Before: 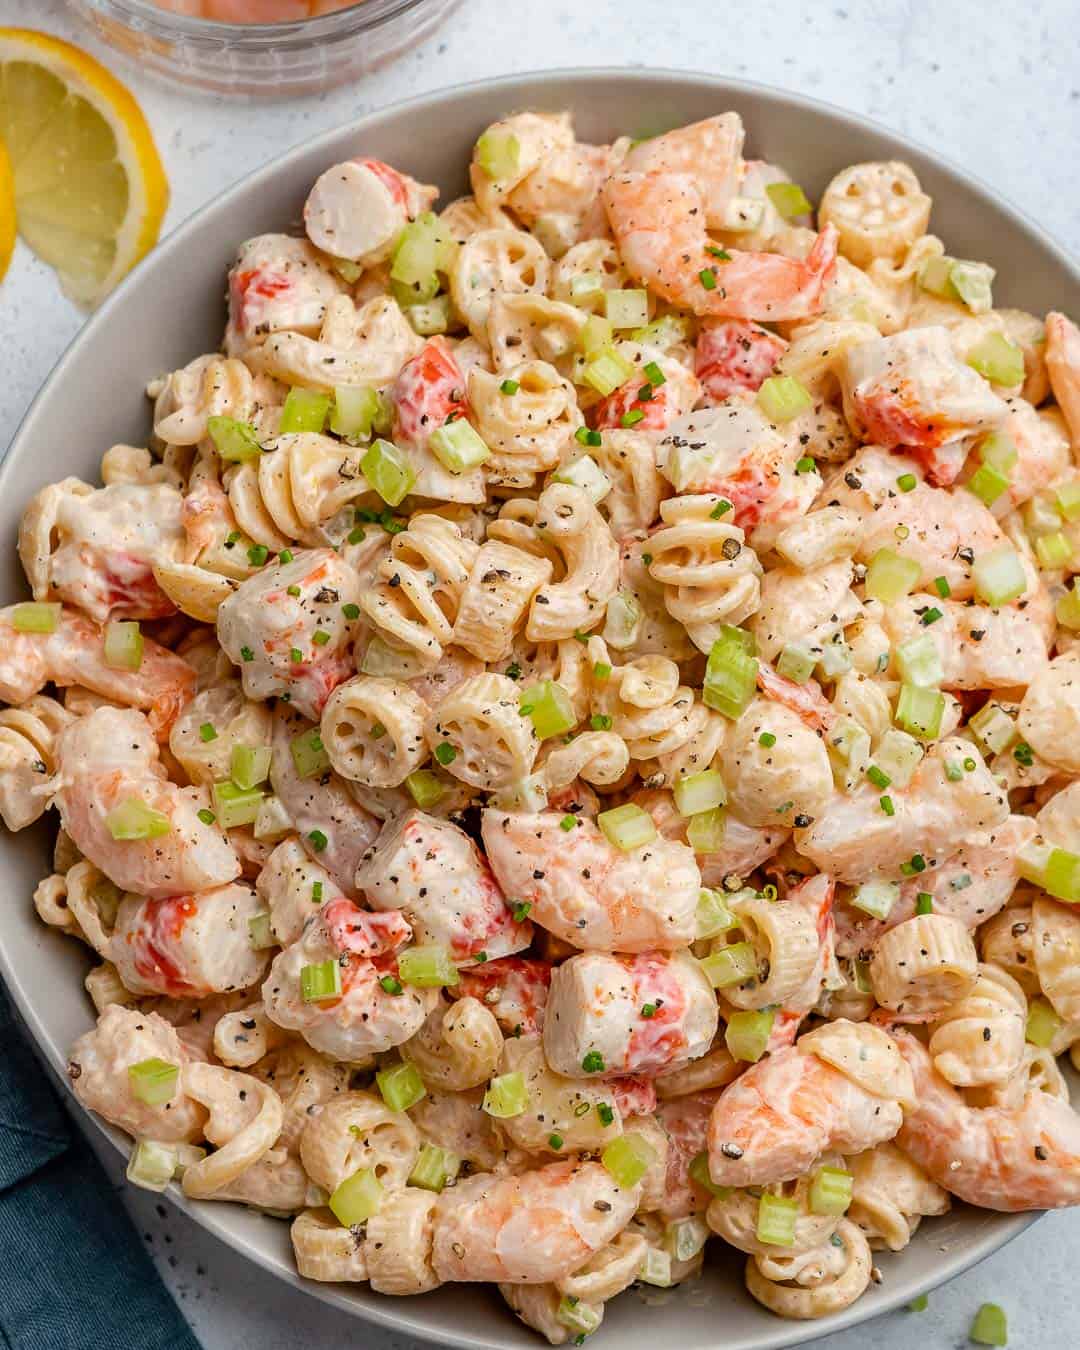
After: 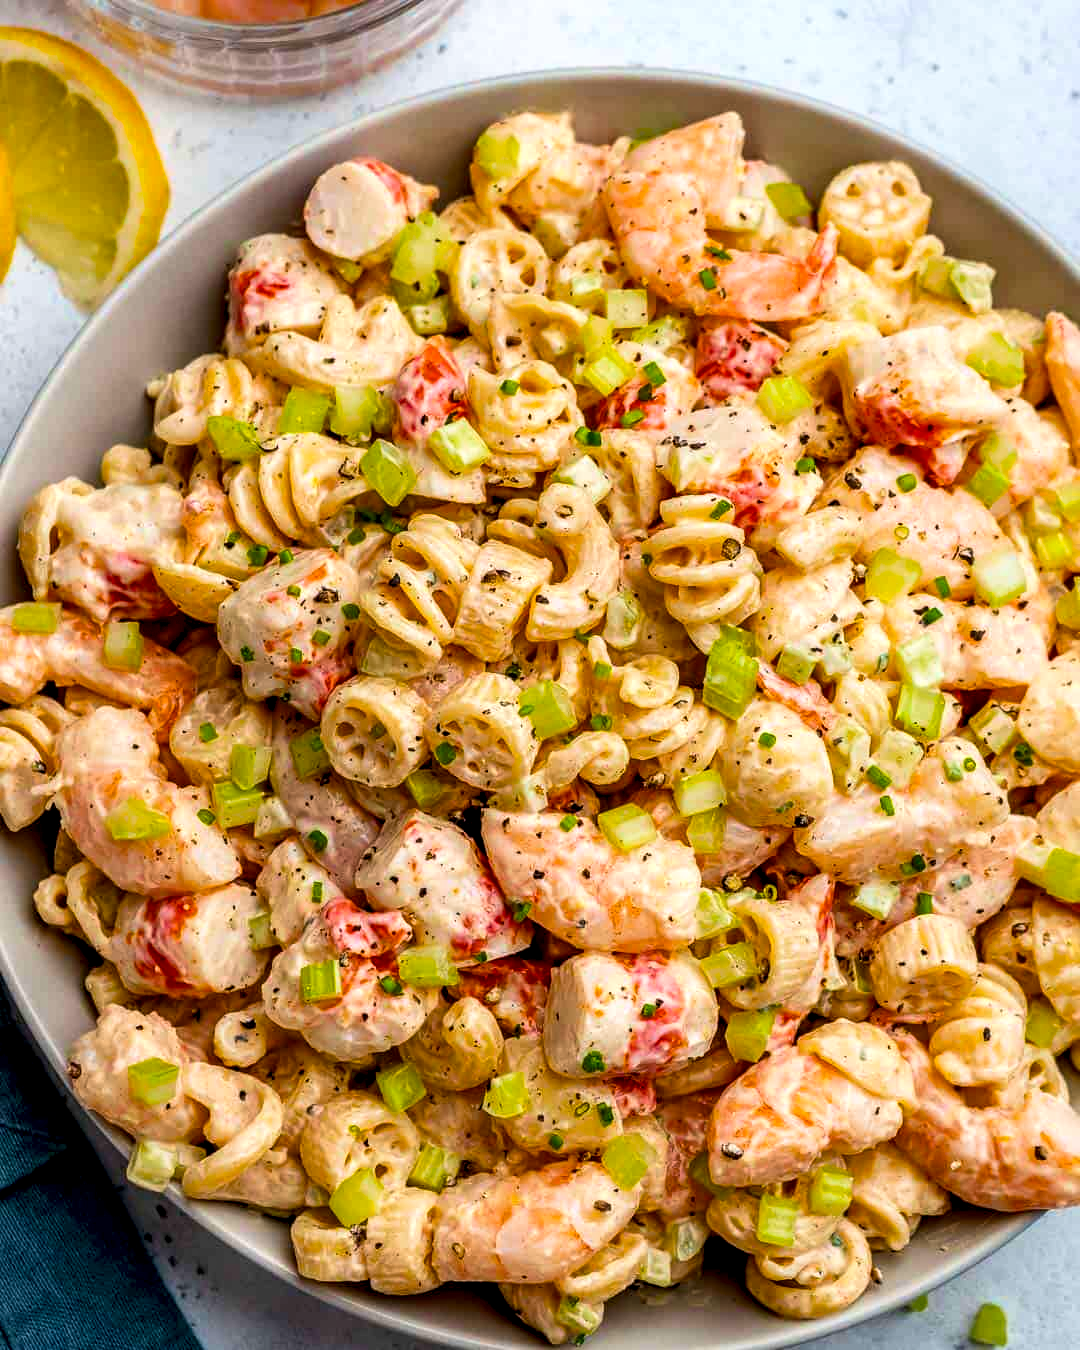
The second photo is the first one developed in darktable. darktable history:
rgb curve: curves: ch0 [(0, 0) (0.078, 0.051) (0.929, 0.956) (1, 1)], compensate middle gray true
velvia: on, module defaults
local contrast: highlights 25%, shadows 75%, midtone range 0.75
color balance rgb: linear chroma grading › global chroma 15%, perceptual saturation grading › global saturation 30%
